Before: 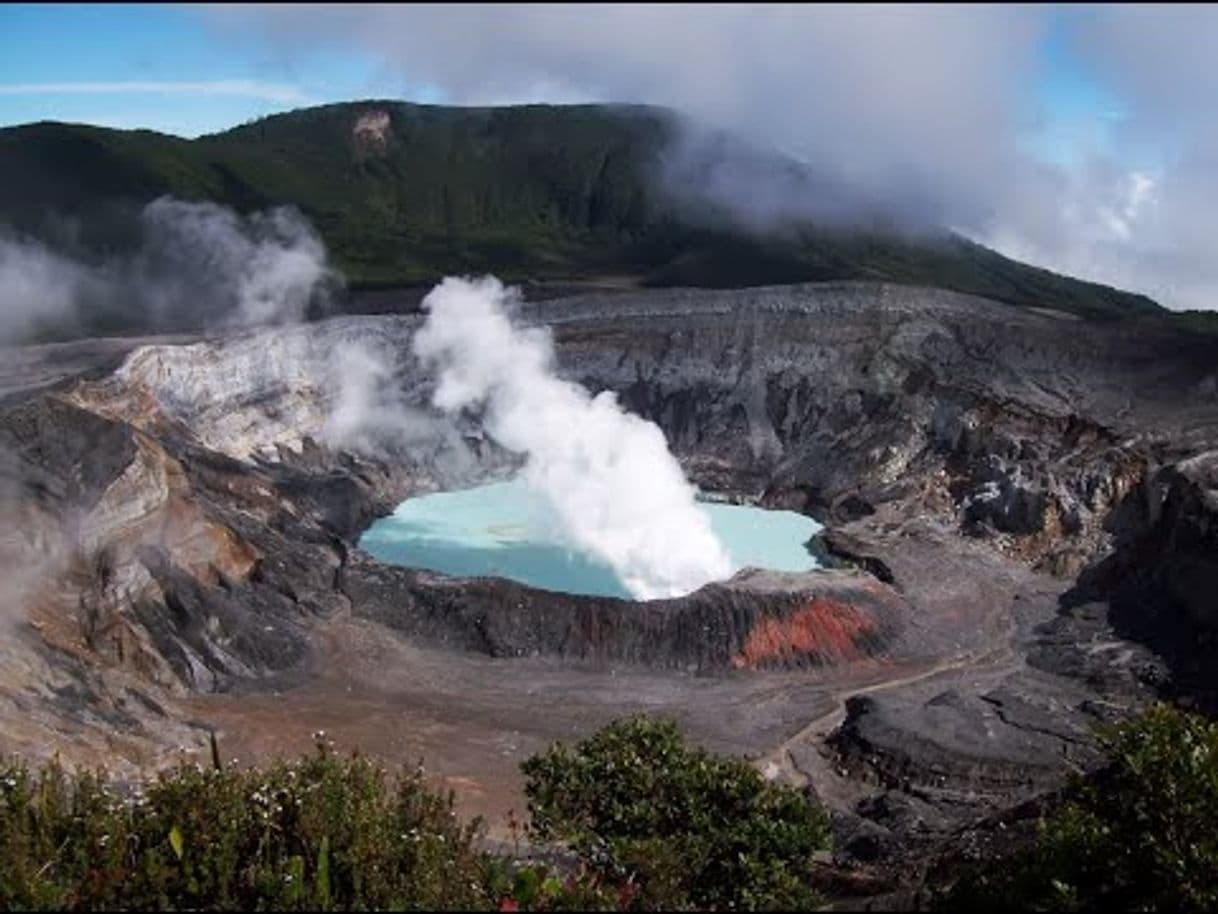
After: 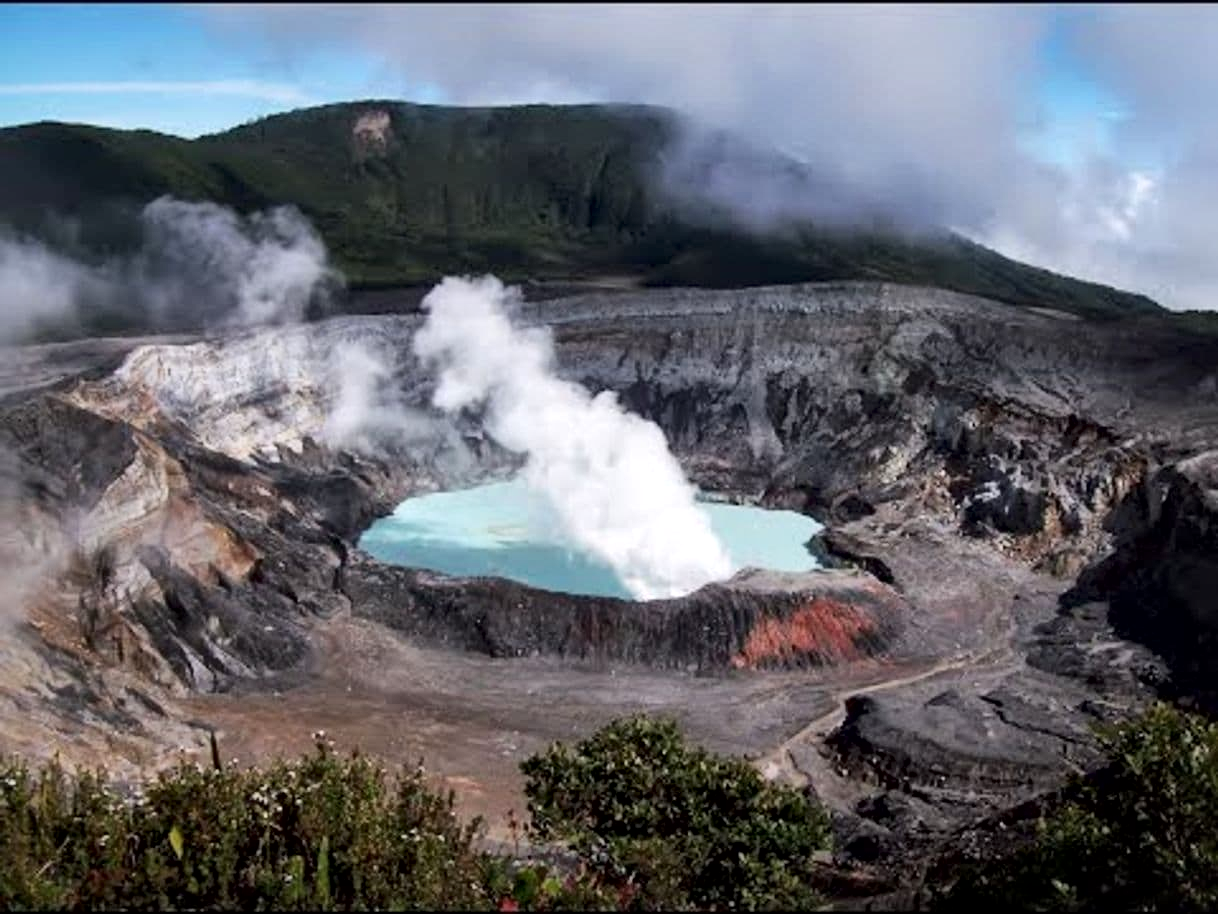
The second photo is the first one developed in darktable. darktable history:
tone curve: curves: ch0 [(0, 0) (0.641, 0.691) (1, 1)]
local contrast: mode bilateral grid, contrast 20, coarseness 50, detail 159%, midtone range 0.2
